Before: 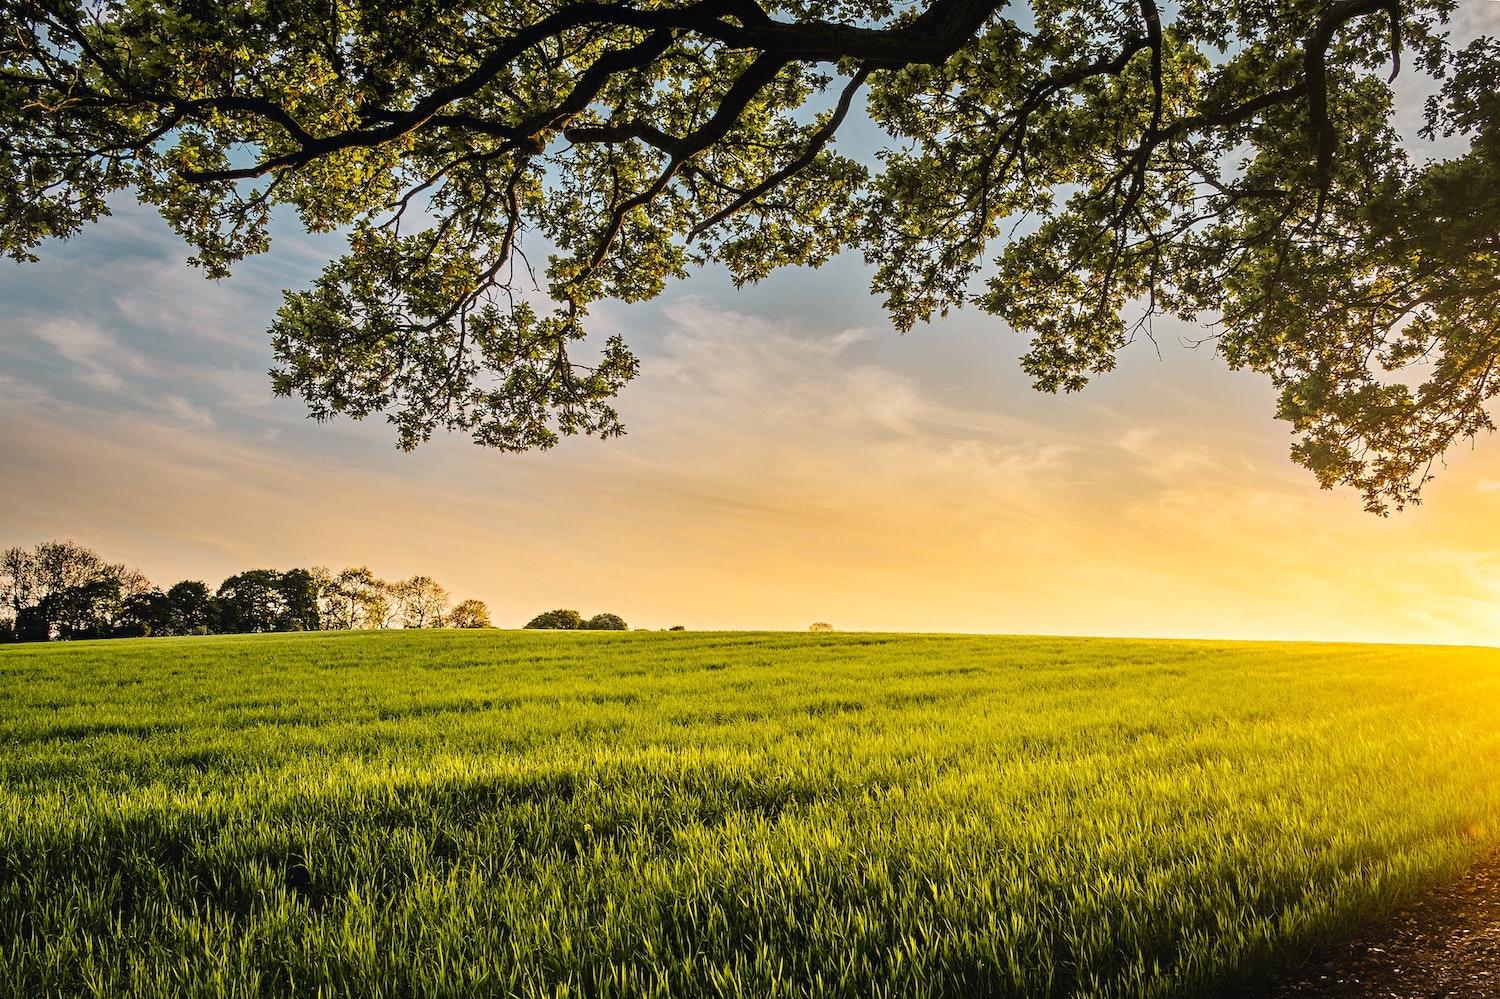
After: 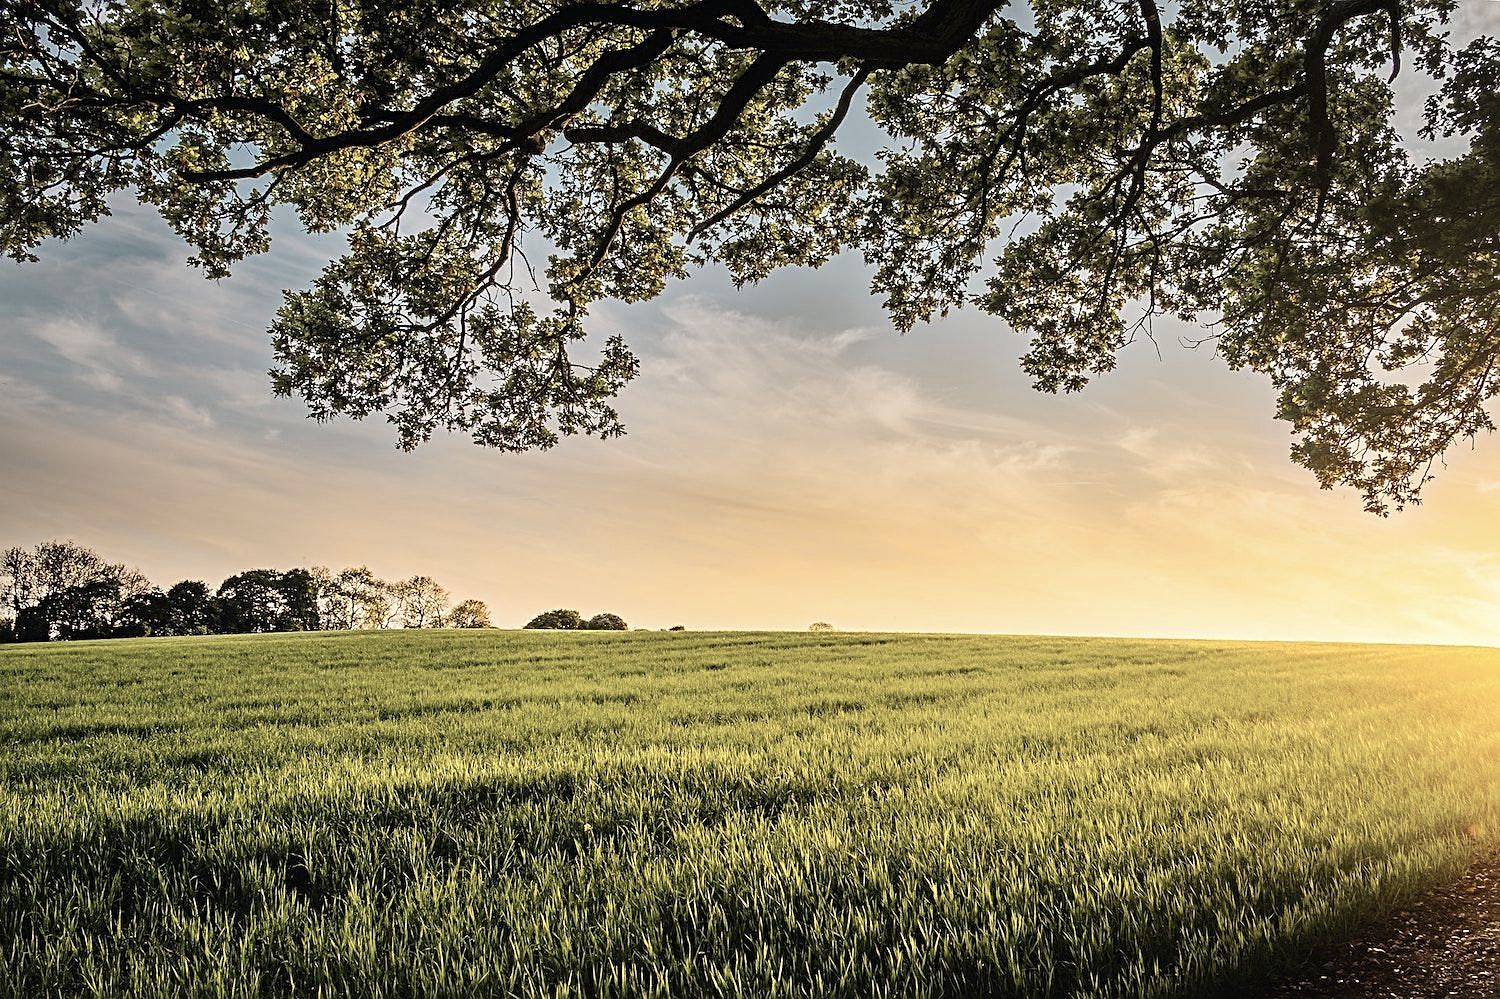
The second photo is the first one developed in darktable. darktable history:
sharpen: on, module defaults
contrast brightness saturation: contrast 0.102, saturation -0.378
